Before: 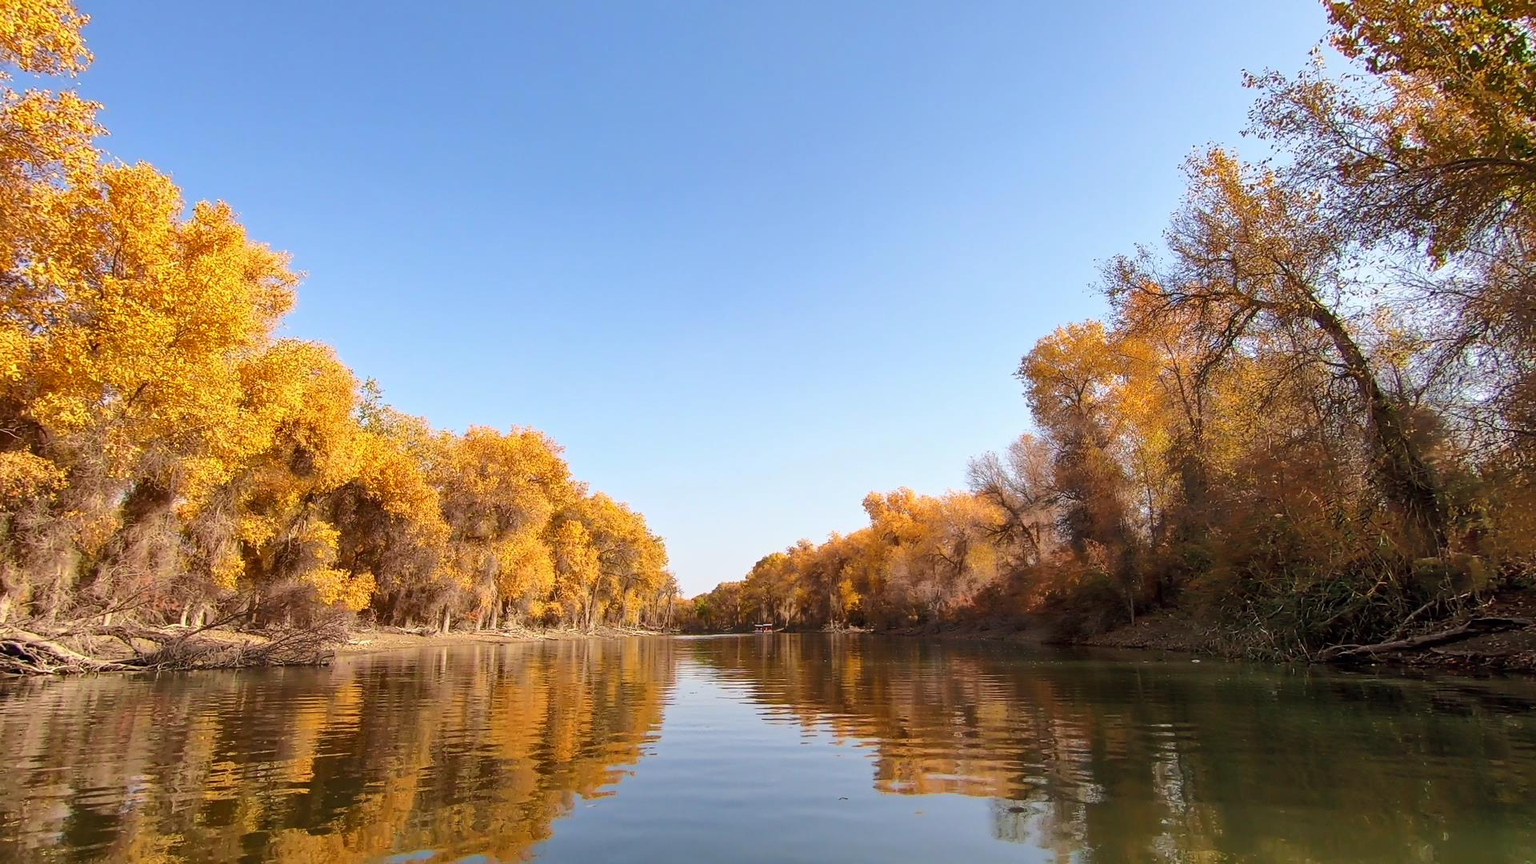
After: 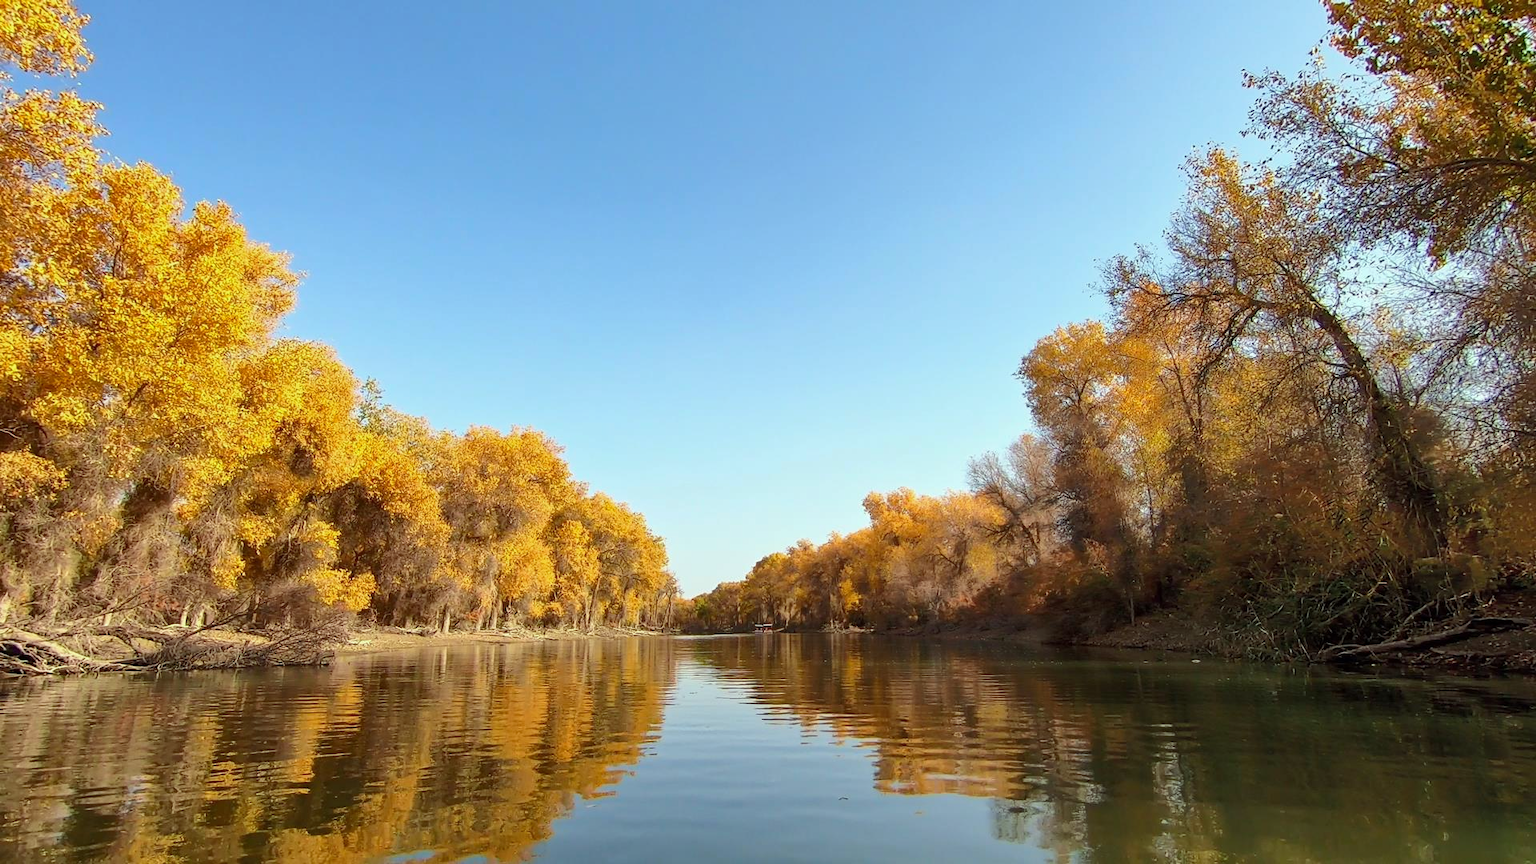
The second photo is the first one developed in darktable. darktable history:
color correction: highlights a* -8.36, highlights b* 3.07
